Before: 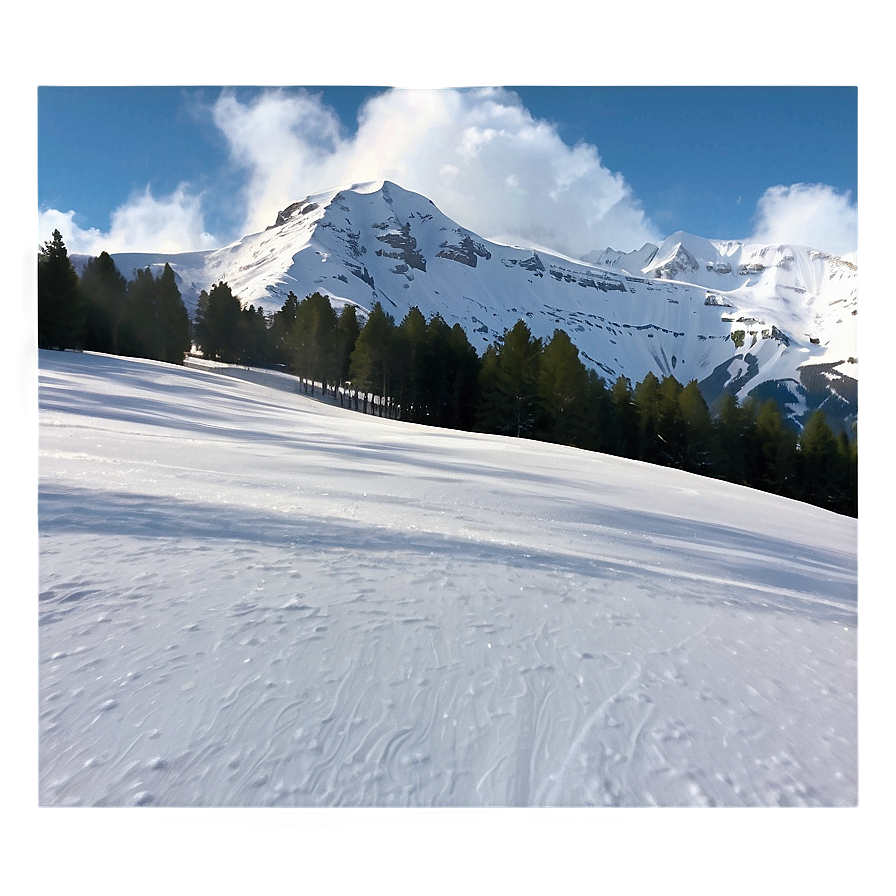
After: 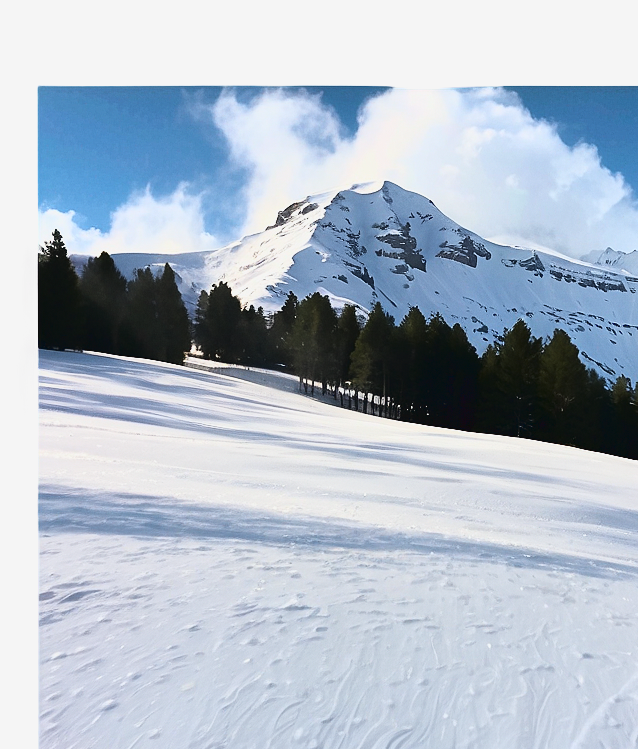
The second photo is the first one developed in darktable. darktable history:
crop: right 28.689%, bottom 16.329%
tone curve: curves: ch0 [(0, 0.031) (0.139, 0.084) (0.311, 0.278) (0.495, 0.544) (0.718, 0.816) (0.841, 0.909) (1, 0.967)]; ch1 [(0, 0) (0.272, 0.249) (0.388, 0.385) (0.469, 0.456) (0.495, 0.497) (0.538, 0.545) (0.578, 0.595) (0.707, 0.778) (1, 1)]; ch2 [(0, 0) (0.125, 0.089) (0.353, 0.329) (0.443, 0.408) (0.502, 0.499) (0.557, 0.531) (0.608, 0.631) (1, 1)], color space Lab, linked channels, preserve colors none
